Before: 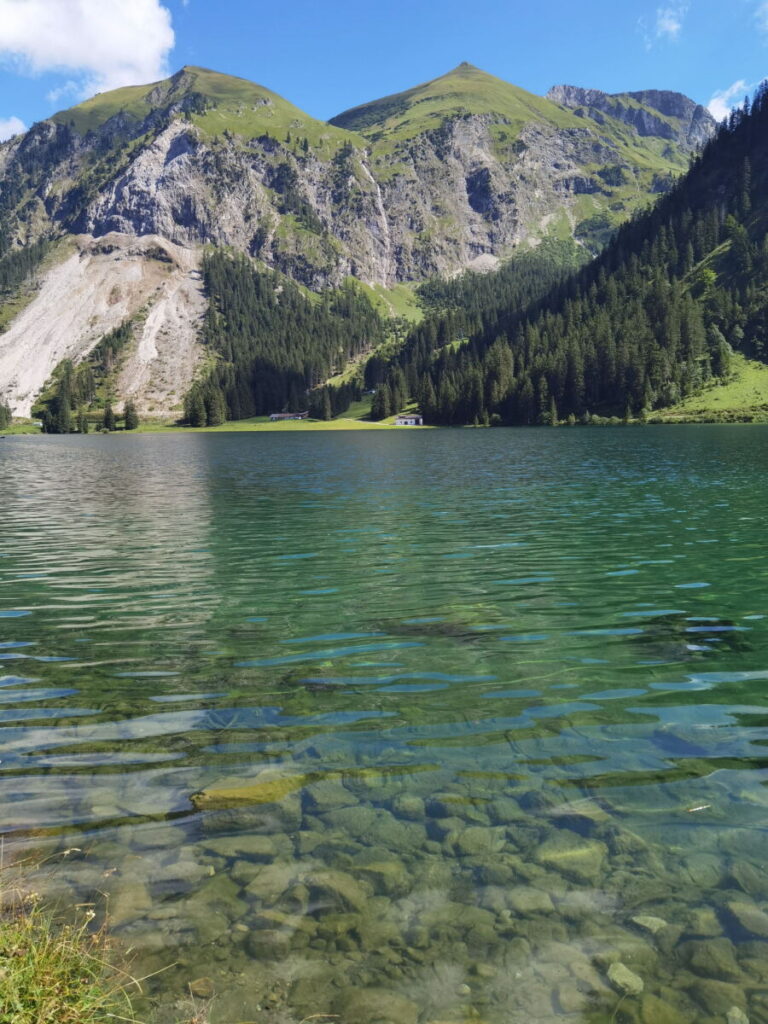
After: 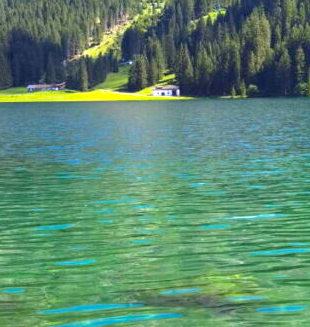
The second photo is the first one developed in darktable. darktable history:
exposure: black level correction 0.001, exposure 1.116 EV, compensate highlight preservation false
crop: left 31.751%, top 32.172%, right 27.8%, bottom 35.83%
color balance rgb: linear chroma grading › global chroma 15%, perceptual saturation grading › global saturation 30%
